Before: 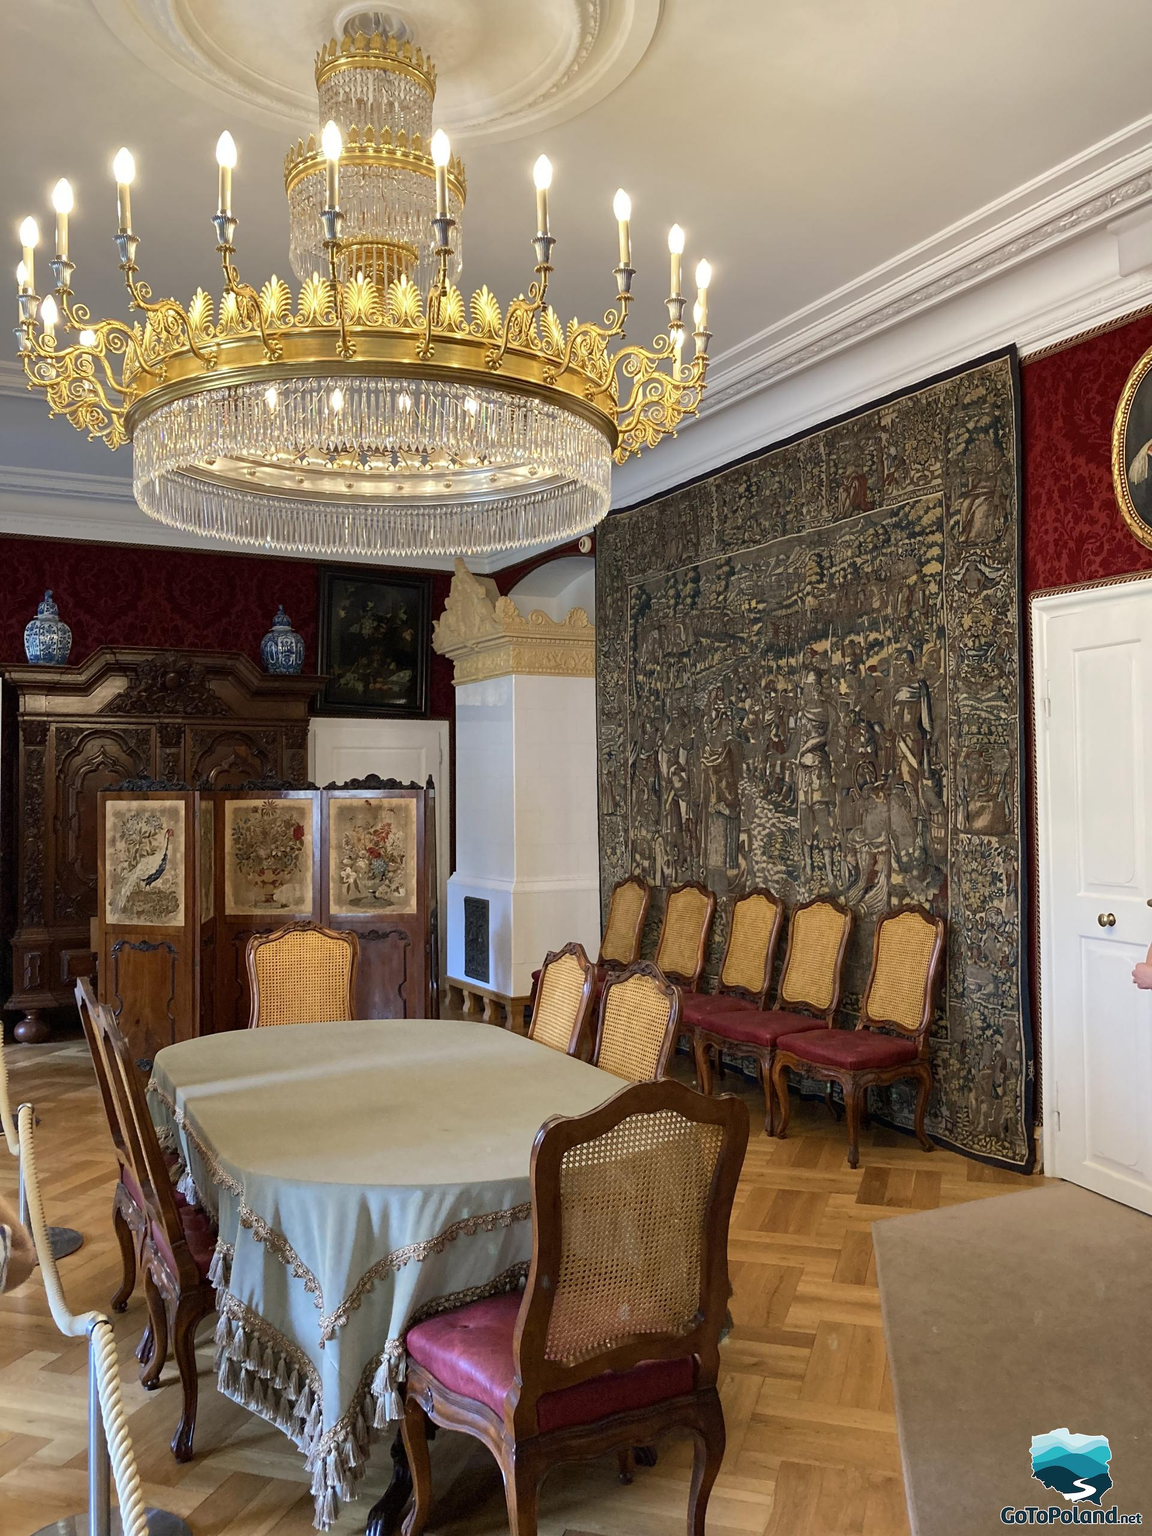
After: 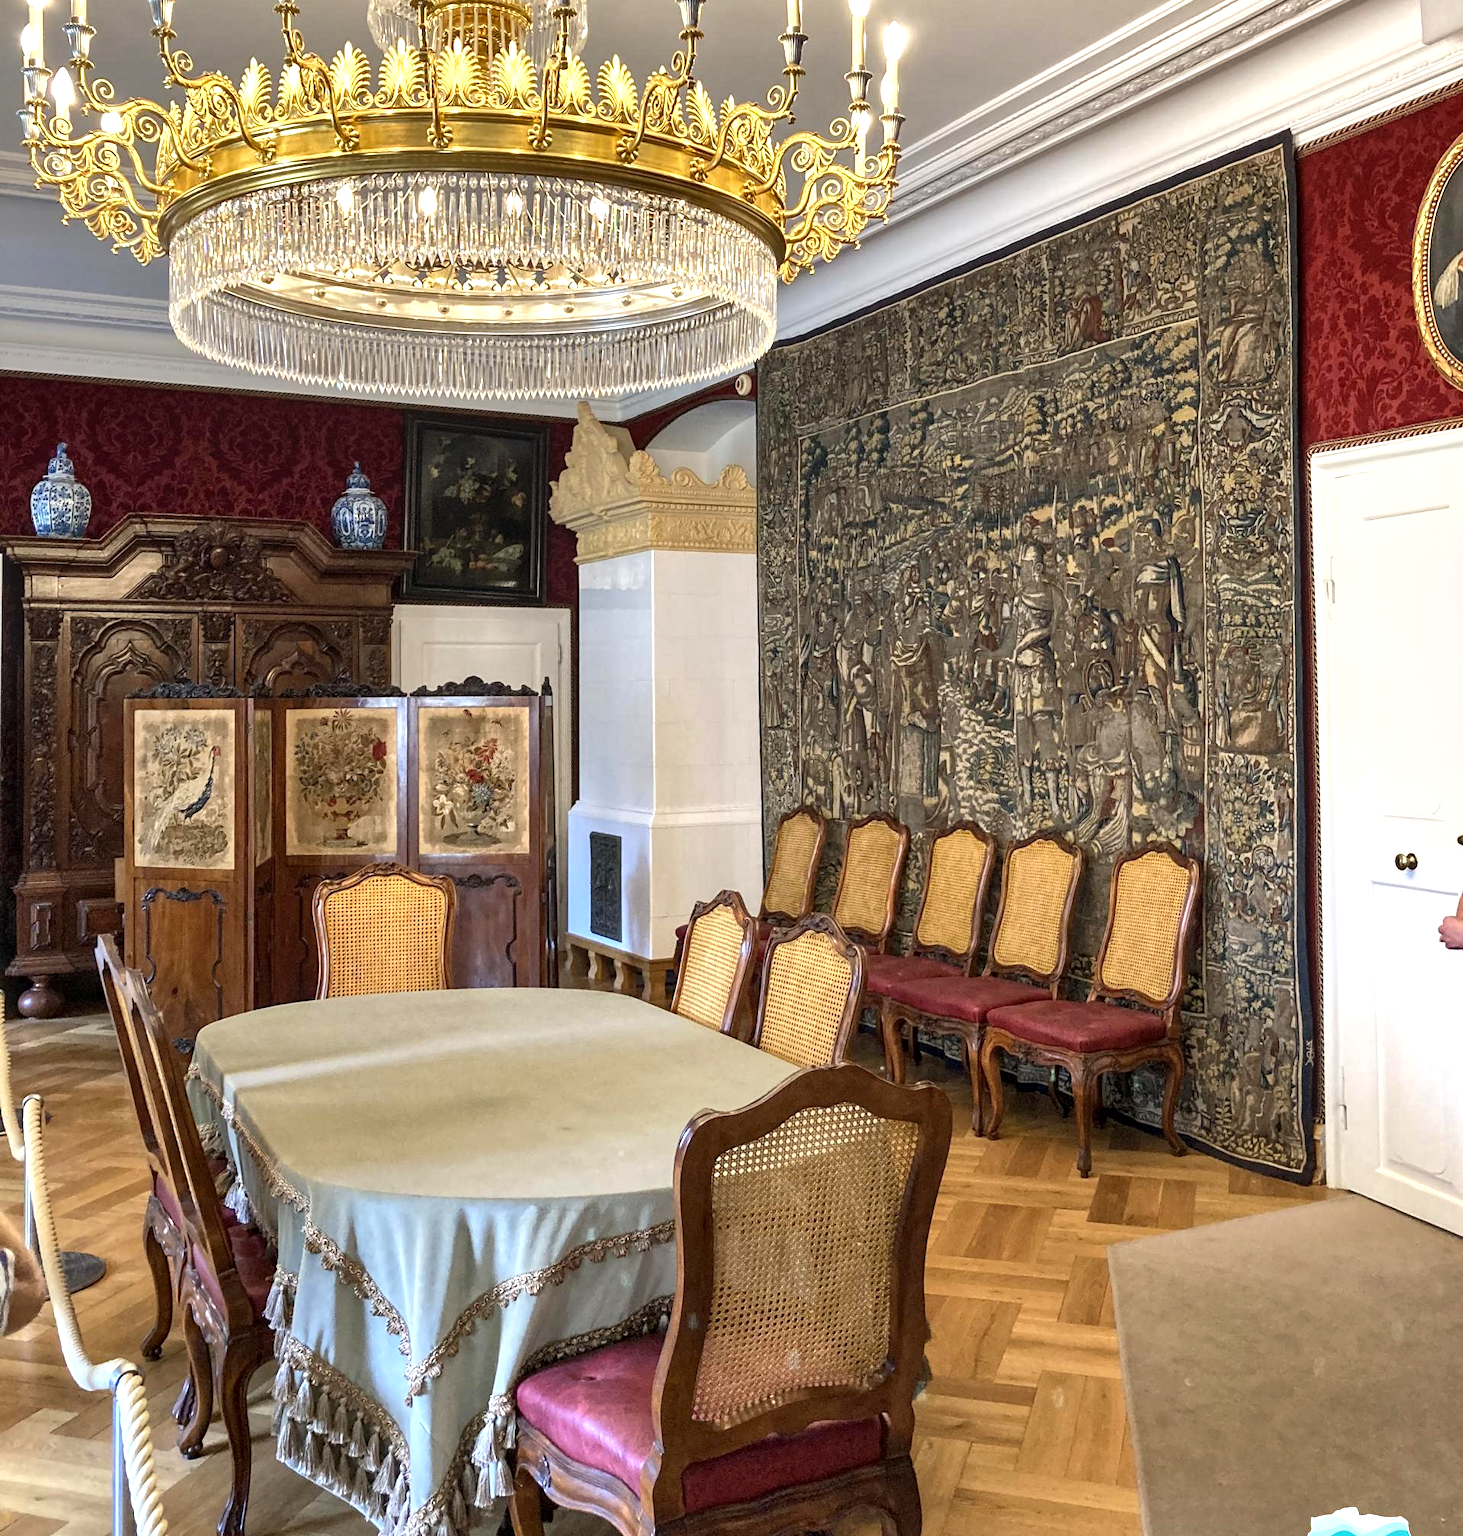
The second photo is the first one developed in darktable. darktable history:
exposure: black level correction 0, exposure 0.7 EV, compensate exposure bias true, compensate highlight preservation false
crop and rotate: top 15.774%, bottom 5.506%
shadows and highlights: soften with gaussian
local contrast: on, module defaults
